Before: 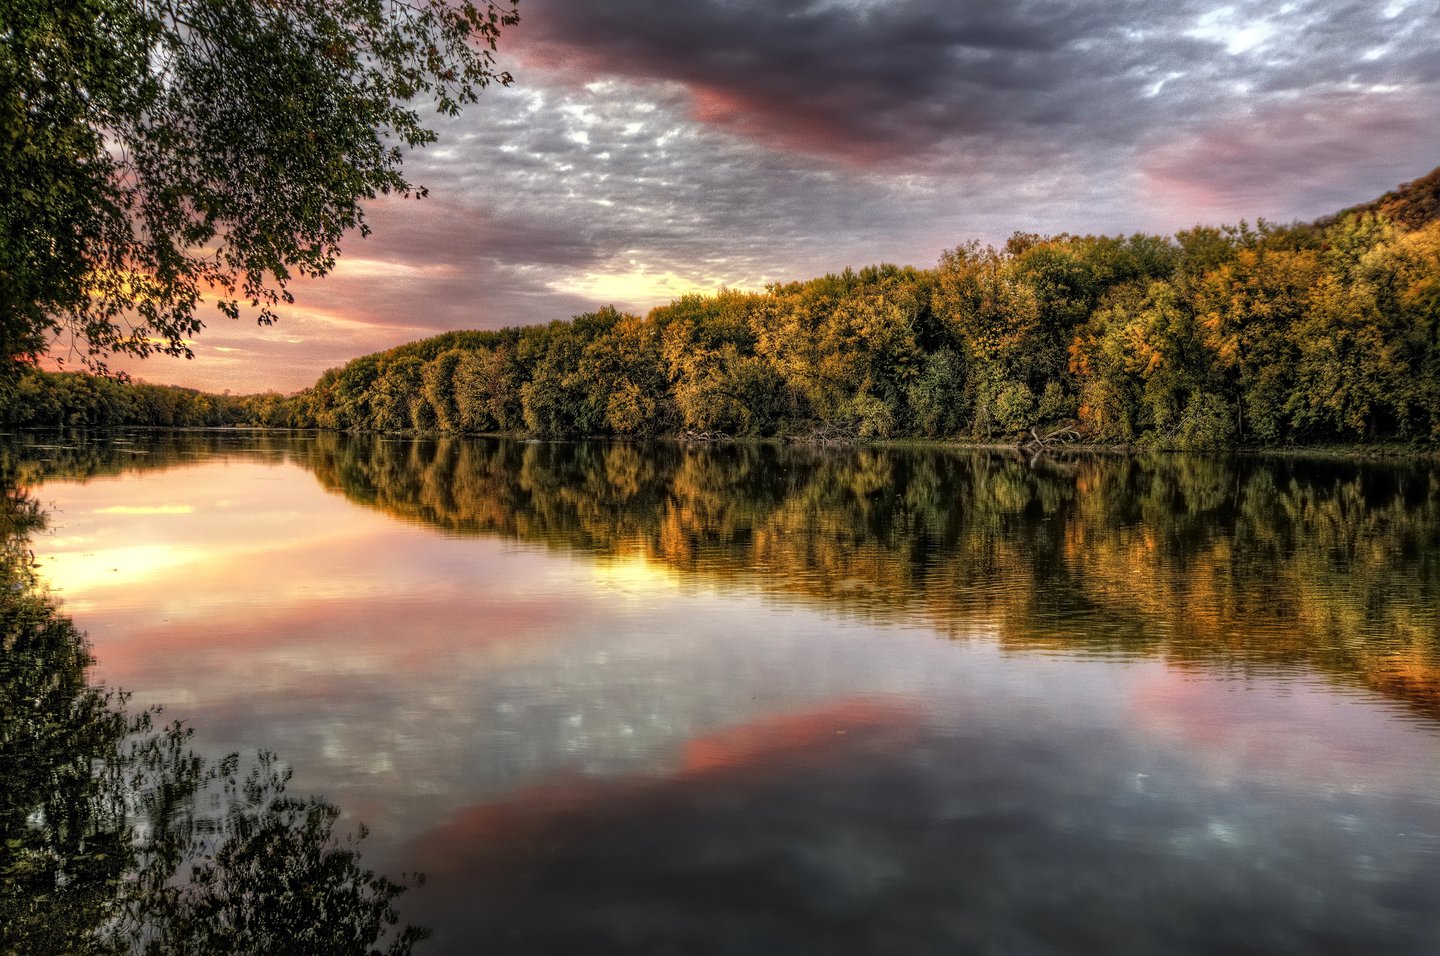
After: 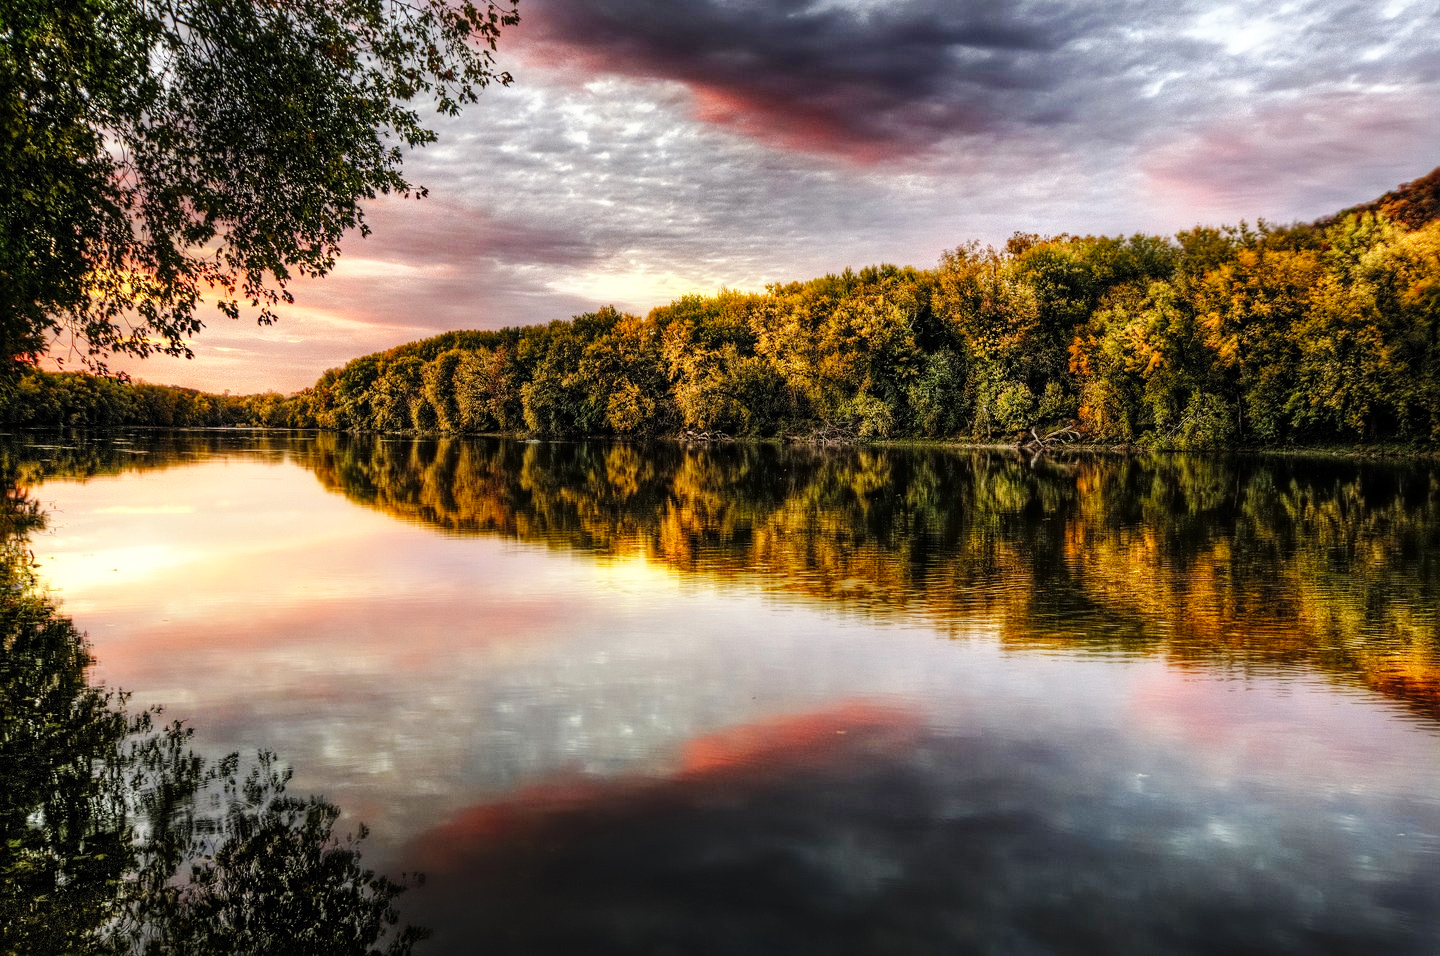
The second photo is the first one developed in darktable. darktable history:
base curve: curves: ch0 [(0, 0) (0.036, 0.025) (0.121, 0.166) (0.206, 0.329) (0.605, 0.79) (1, 1)], preserve colors none
white balance: emerald 1
